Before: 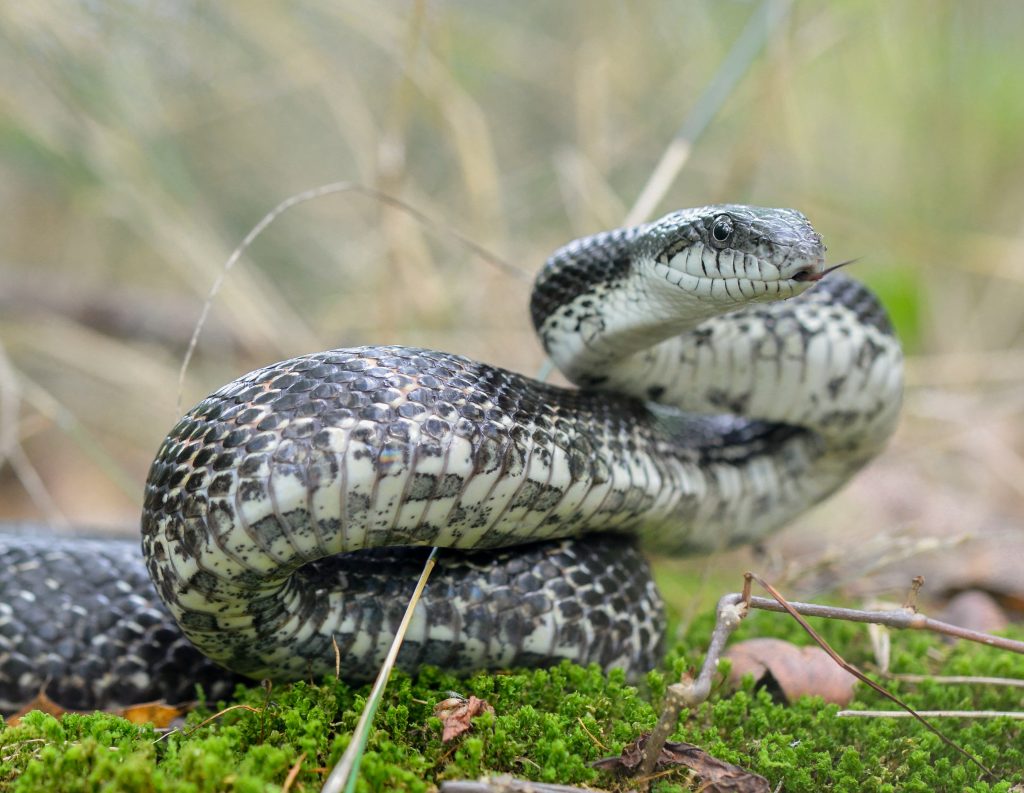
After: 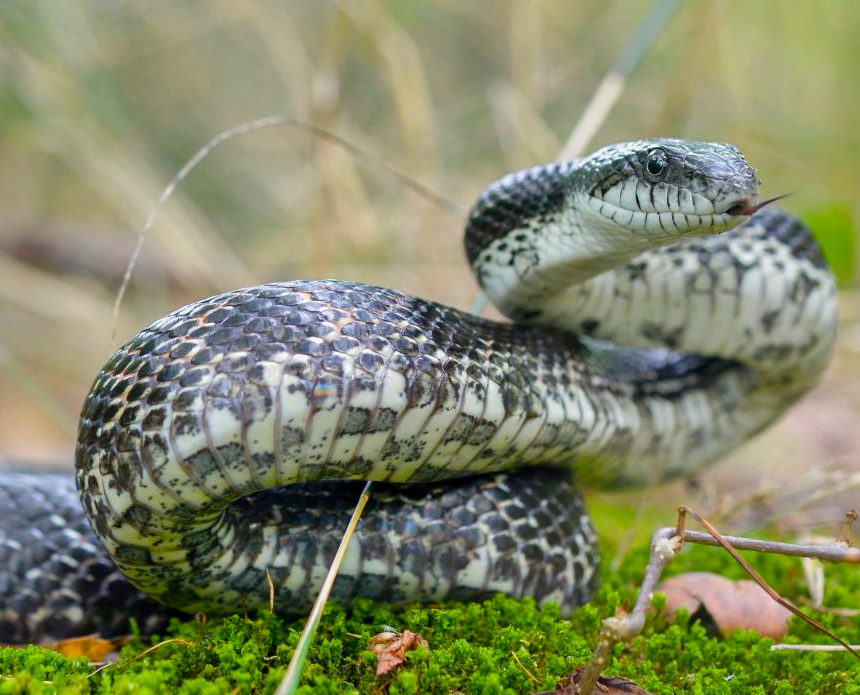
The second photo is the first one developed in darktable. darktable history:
crop: left 6.45%, top 8.367%, right 9.528%, bottom 3.866%
shadows and highlights: soften with gaussian
color balance rgb: power › hue 330.19°, linear chroma grading › global chroma 24.87%, perceptual saturation grading › global saturation 20%, perceptual saturation grading › highlights -25.867%, perceptual saturation grading › shadows 24.806%, global vibrance 14.736%
